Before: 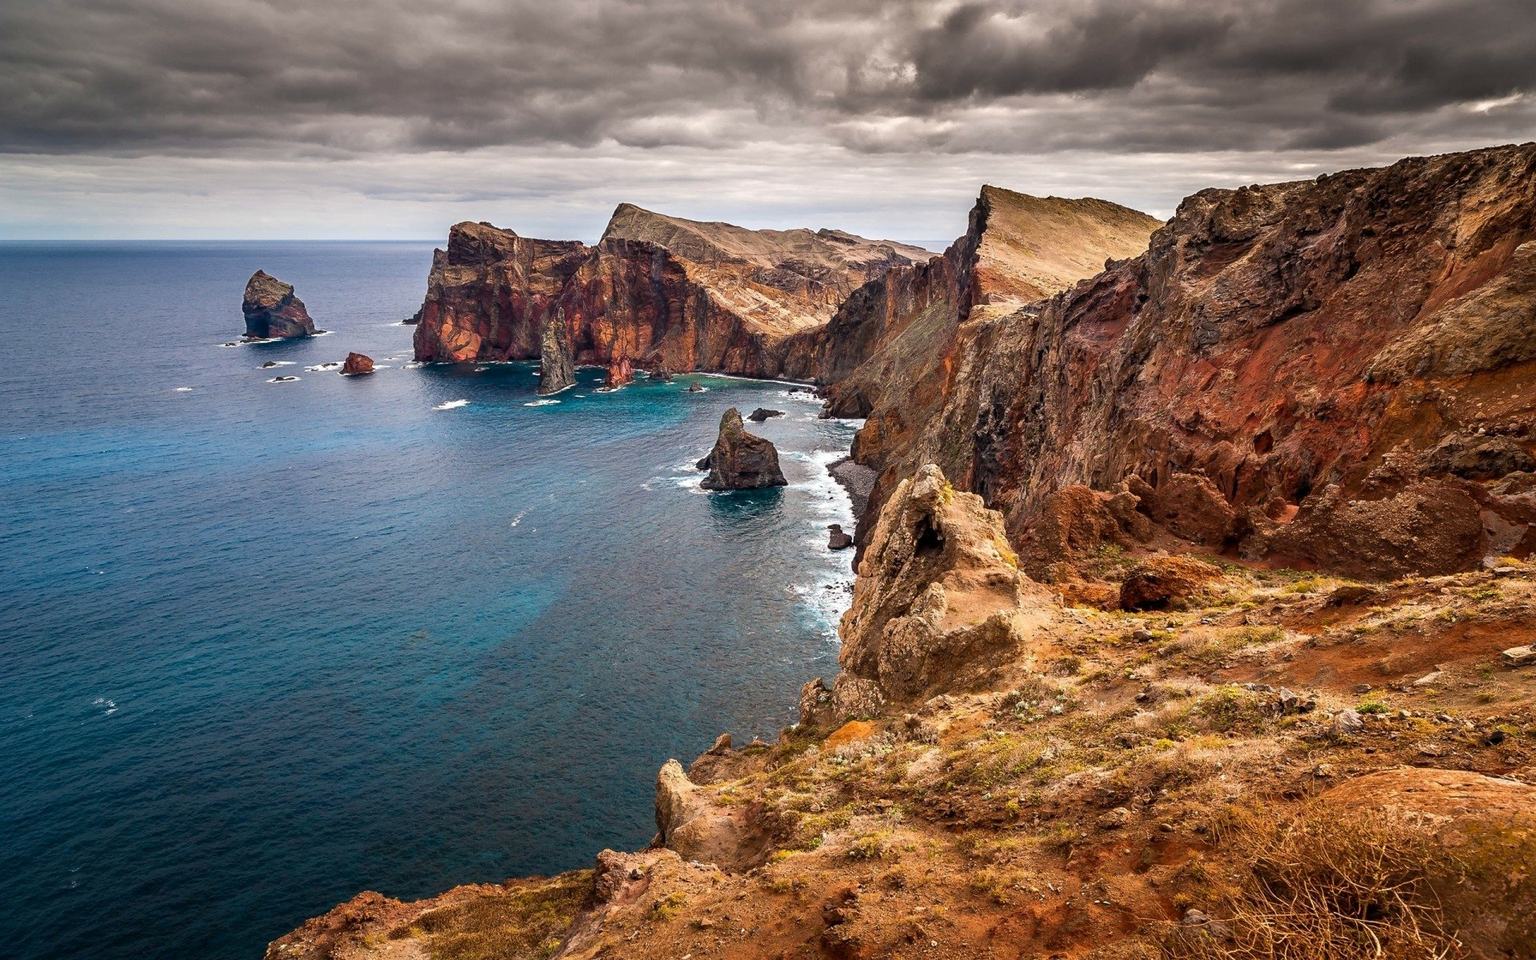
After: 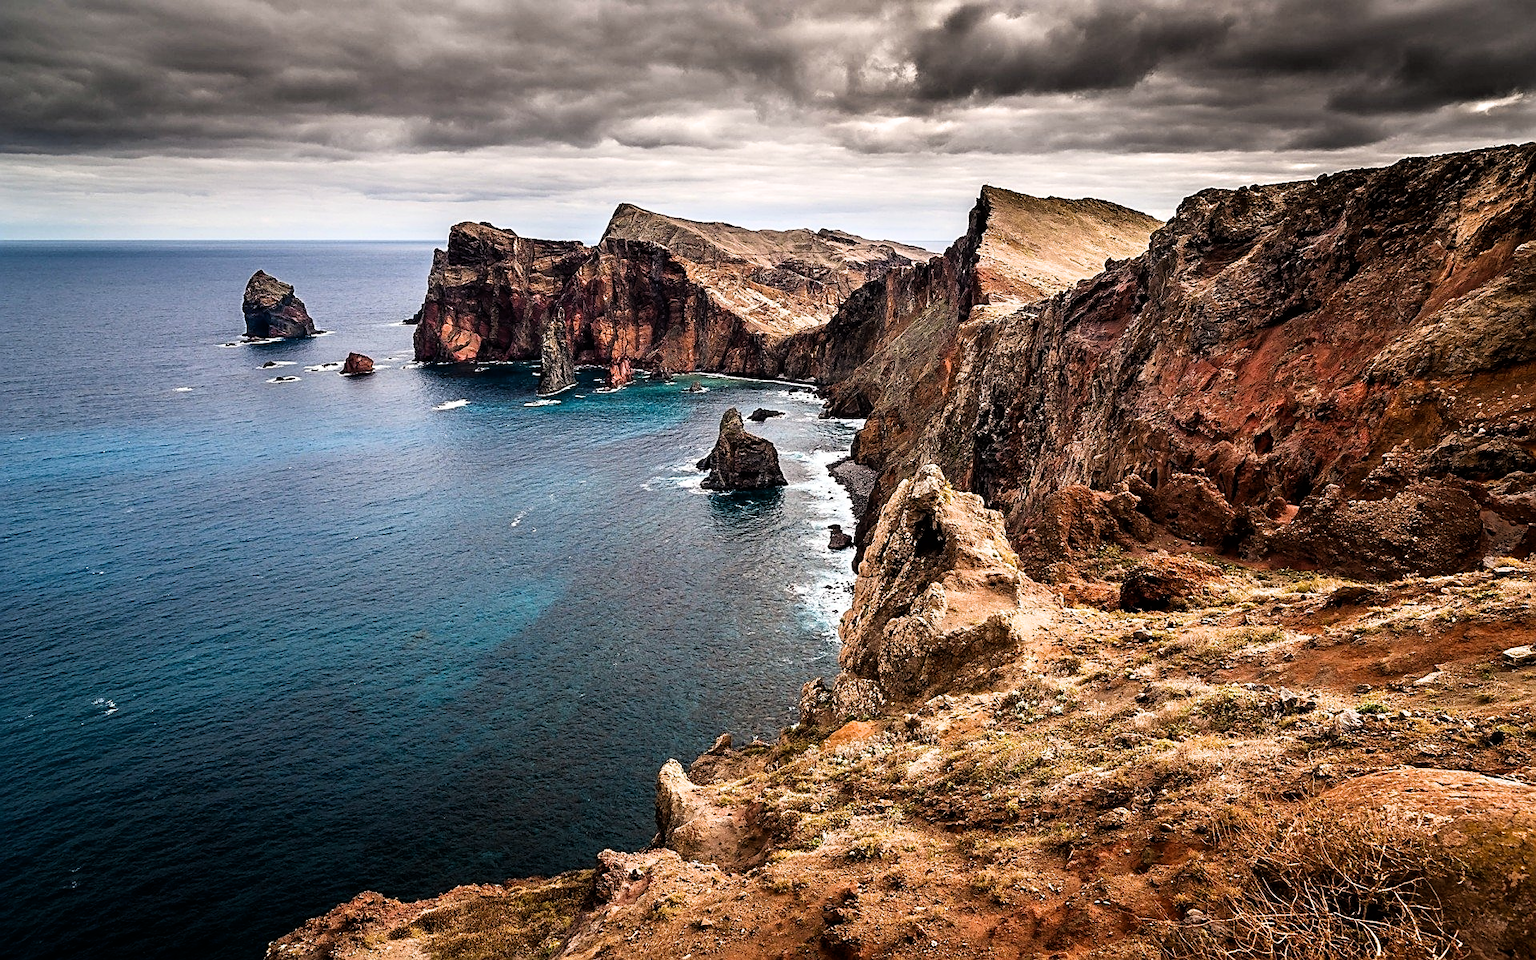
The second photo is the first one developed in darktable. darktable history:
sharpen: on, module defaults
filmic rgb: black relative exposure -6.46 EV, white relative exposure 2.43 EV, threshold 3.06 EV, target white luminance 99.929%, hardness 5.27, latitude 0.436%, contrast 1.434, highlights saturation mix 1.84%, color science v6 (2022), enable highlight reconstruction true
